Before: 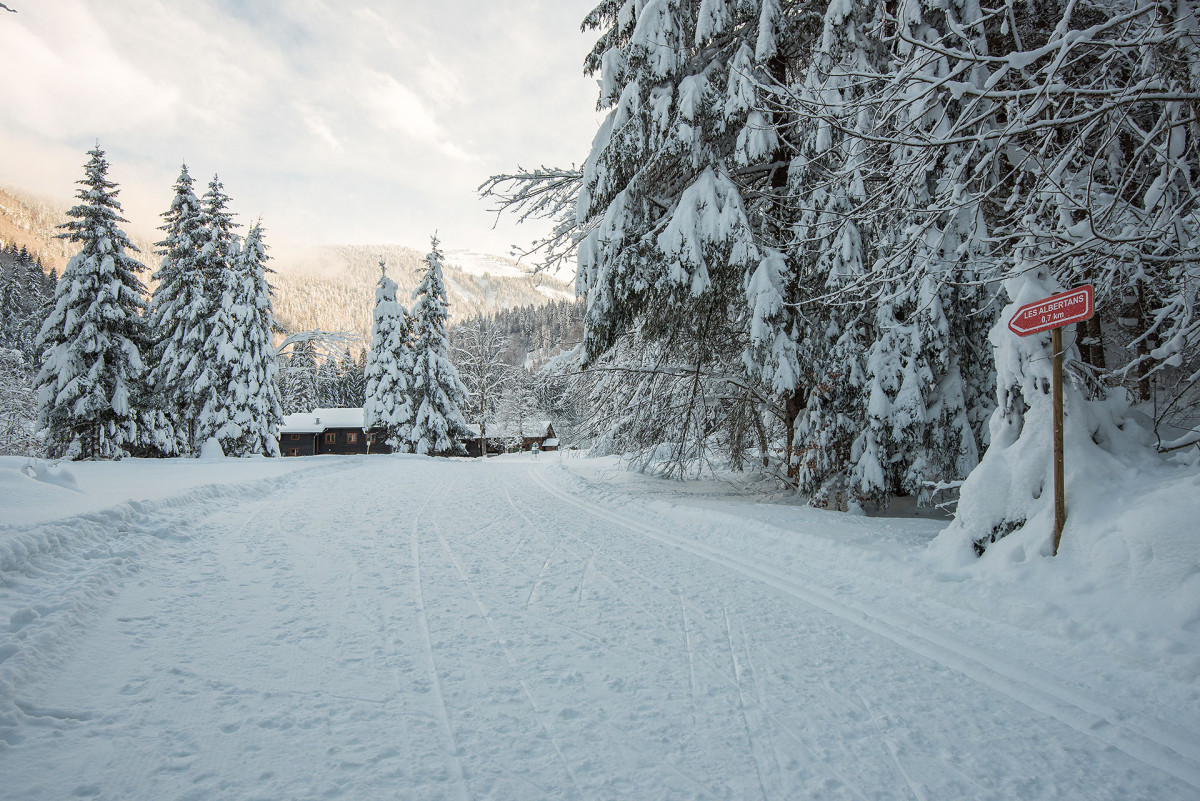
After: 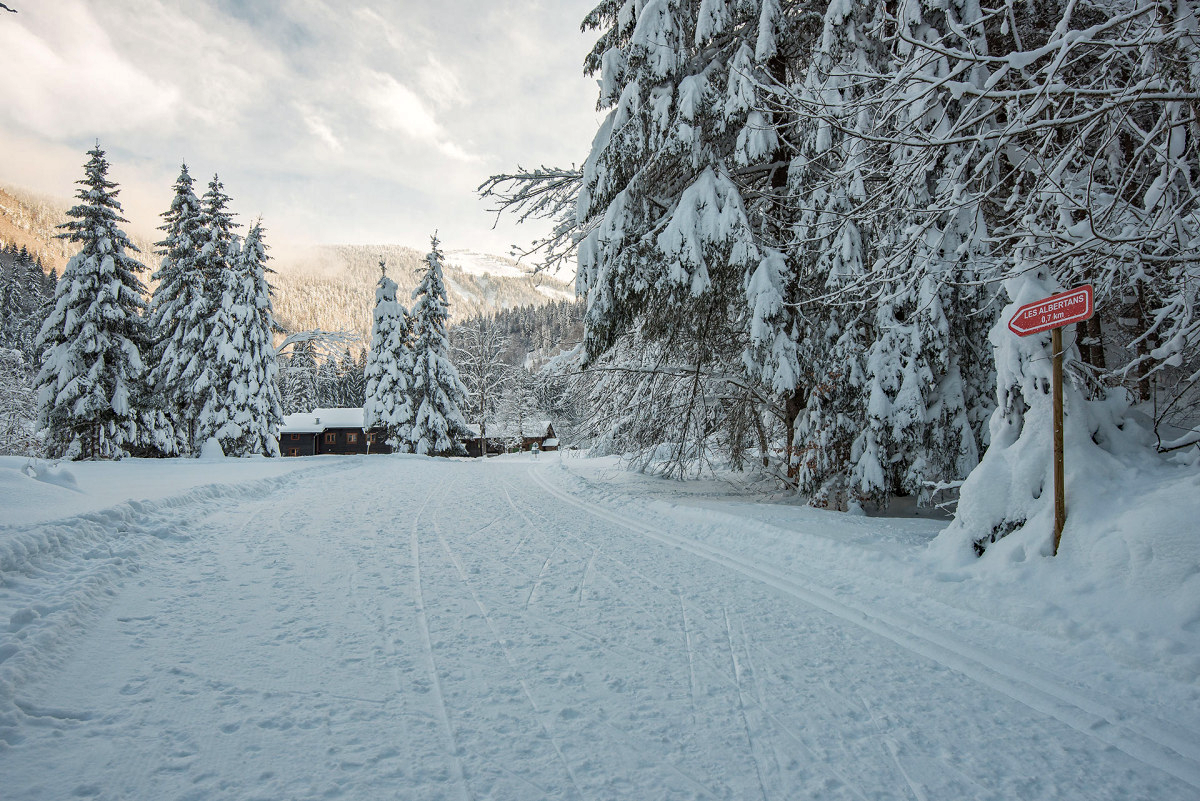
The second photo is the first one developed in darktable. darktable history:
haze removal: compatibility mode true, adaptive false
shadows and highlights: shadows 49, highlights -41, soften with gaussian
